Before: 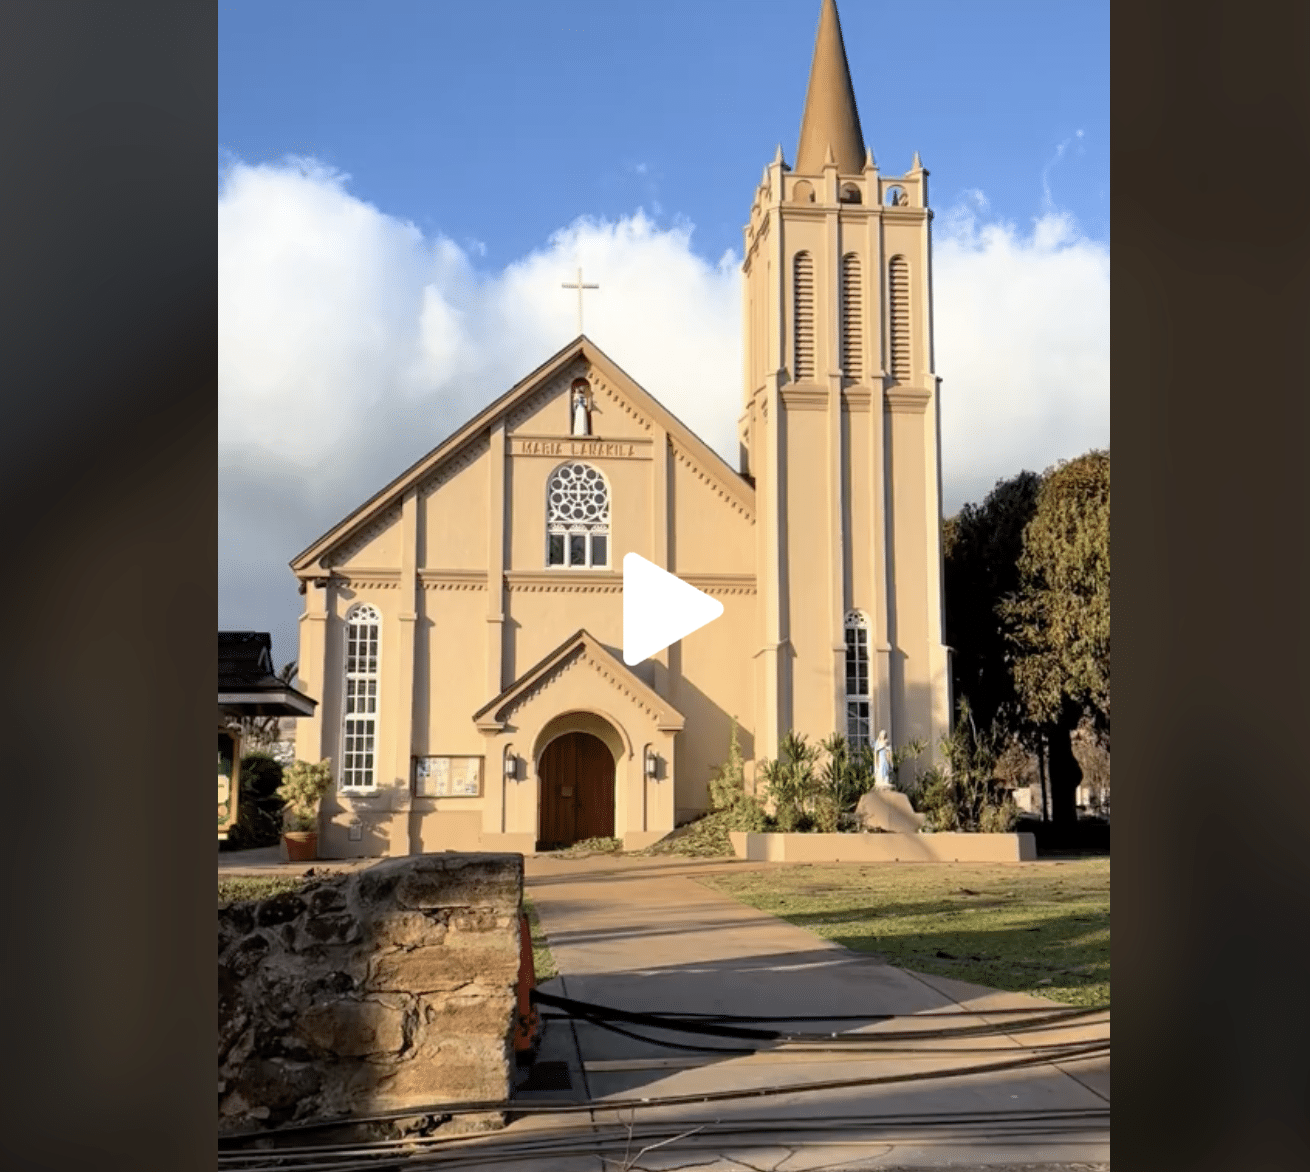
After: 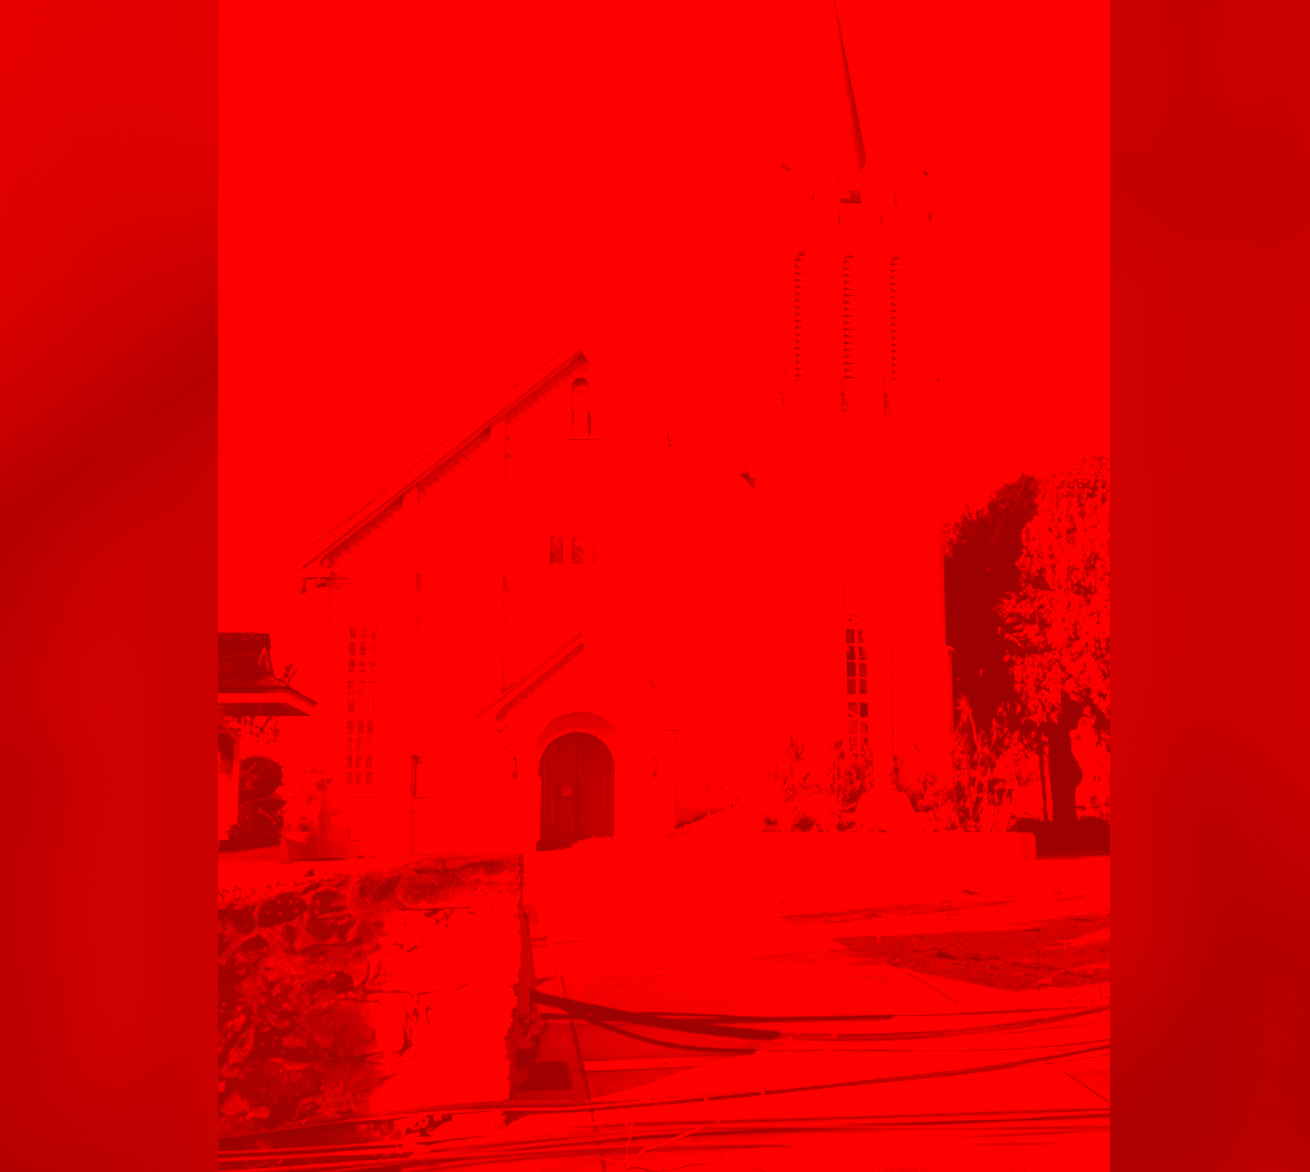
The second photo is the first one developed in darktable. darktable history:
color correction: highlights a* -39.68, highlights b* -40, shadows a* -40, shadows b* -40, saturation -3
color zones: curves: ch0 [(0, 0.425) (0.143, 0.422) (0.286, 0.42) (0.429, 0.419) (0.571, 0.419) (0.714, 0.42) (0.857, 0.422) (1, 0.425)]; ch1 [(0, 0.666) (0.143, 0.669) (0.286, 0.671) (0.429, 0.67) (0.571, 0.67) (0.714, 0.67) (0.857, 0.67) (1, 0.666)]
color calibration: output gray [0.21, 0.42, 0.37, 0], gray › normalize channels true, illuminant same as pipeline (D50), adaptation XYZ, x 0.346, y 0.359, gamut compression 0
